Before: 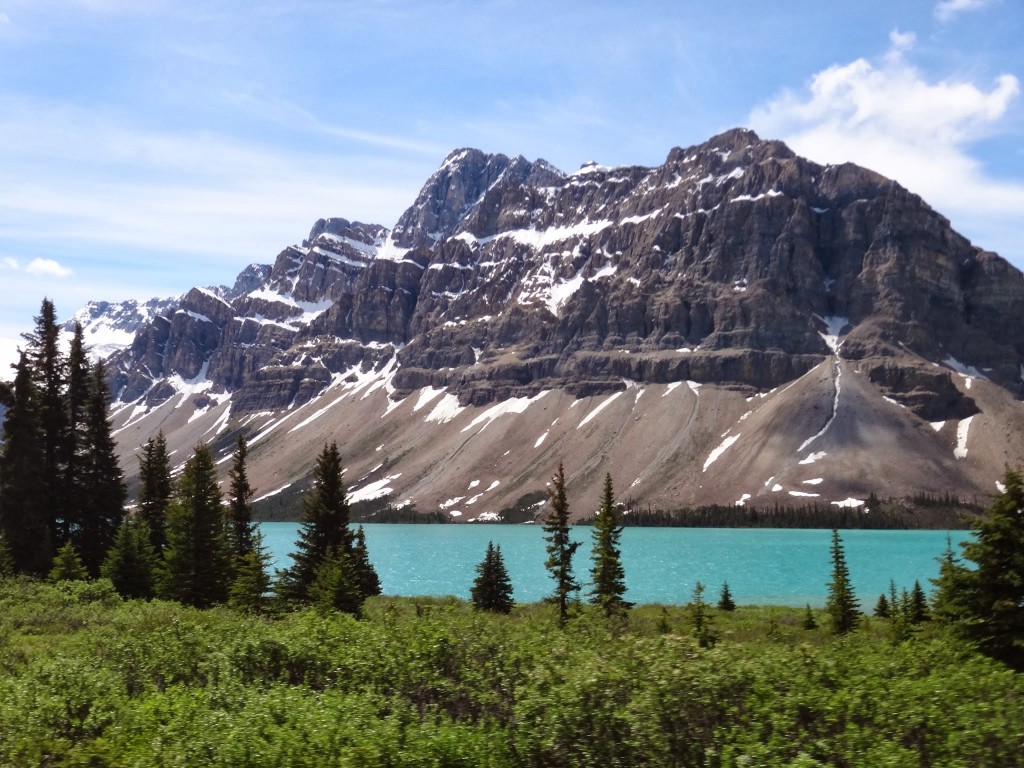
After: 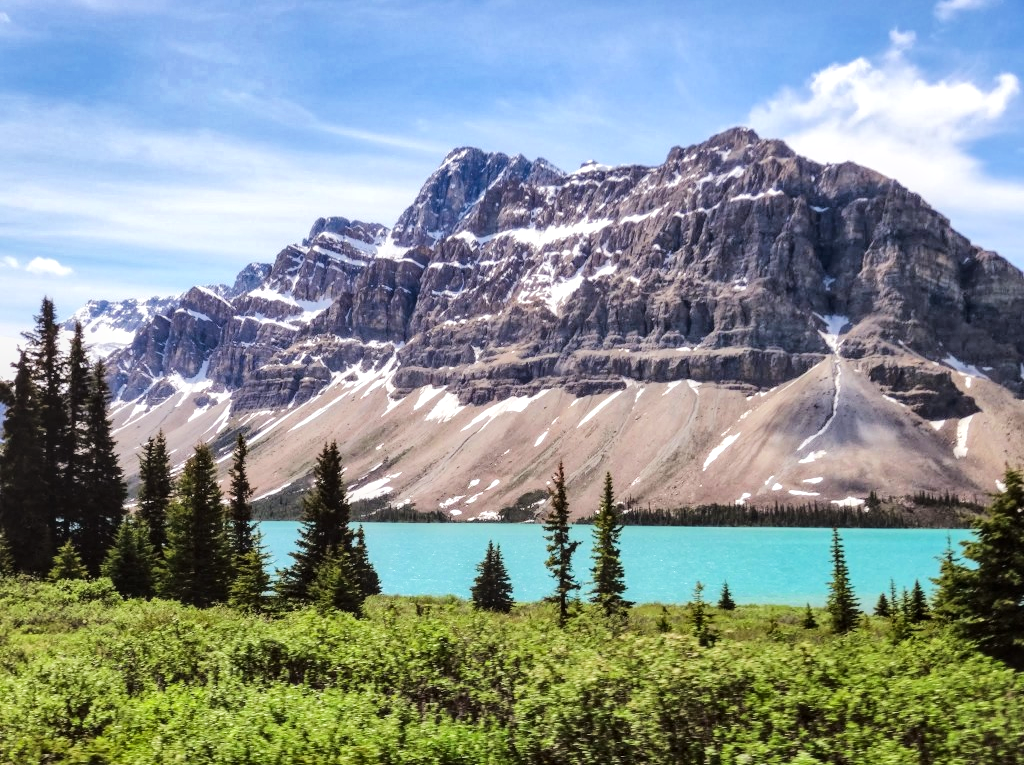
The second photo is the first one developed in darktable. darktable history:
shadows and highlights: radius 118.12, shadows 41.58, highlights -62.34, soften with gaussian
tone equalizer: -7 EV 0.148 EV, -6 EV 0.562 EV, -5 EV 1.18 EV, -4 EV 1.31 EV, -3 EV 1.15 EV, -2 EV 0.6 EV, -1 EV 0.154 EV, edges refinement/feathering 500, mask exposure compensation -1.57 EV, preserve details no
crop: top 0.178%, bottom 0.174%
local contrast: on, module defaults
